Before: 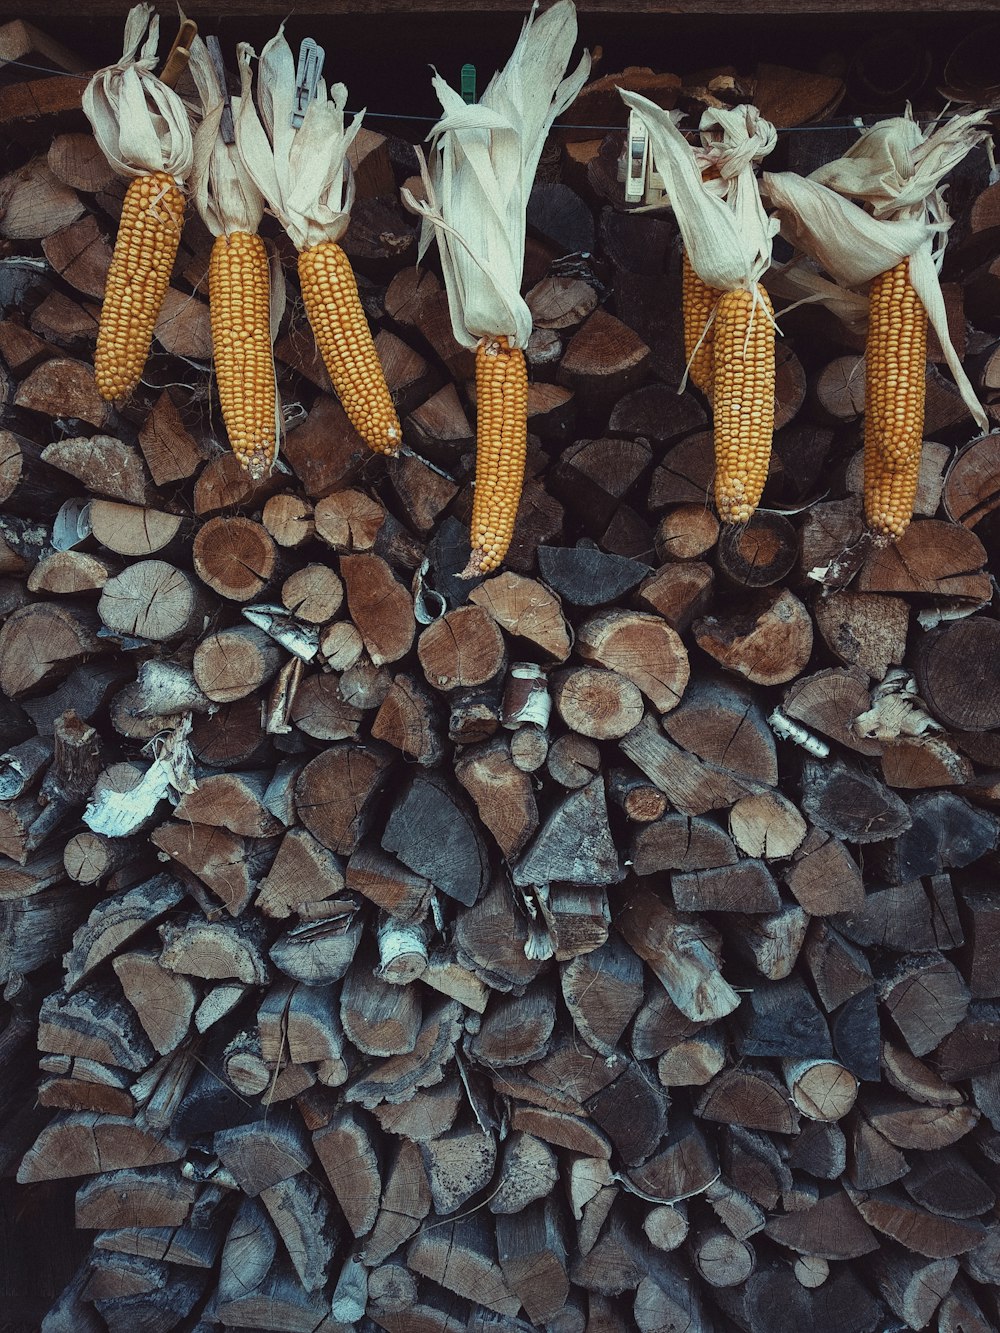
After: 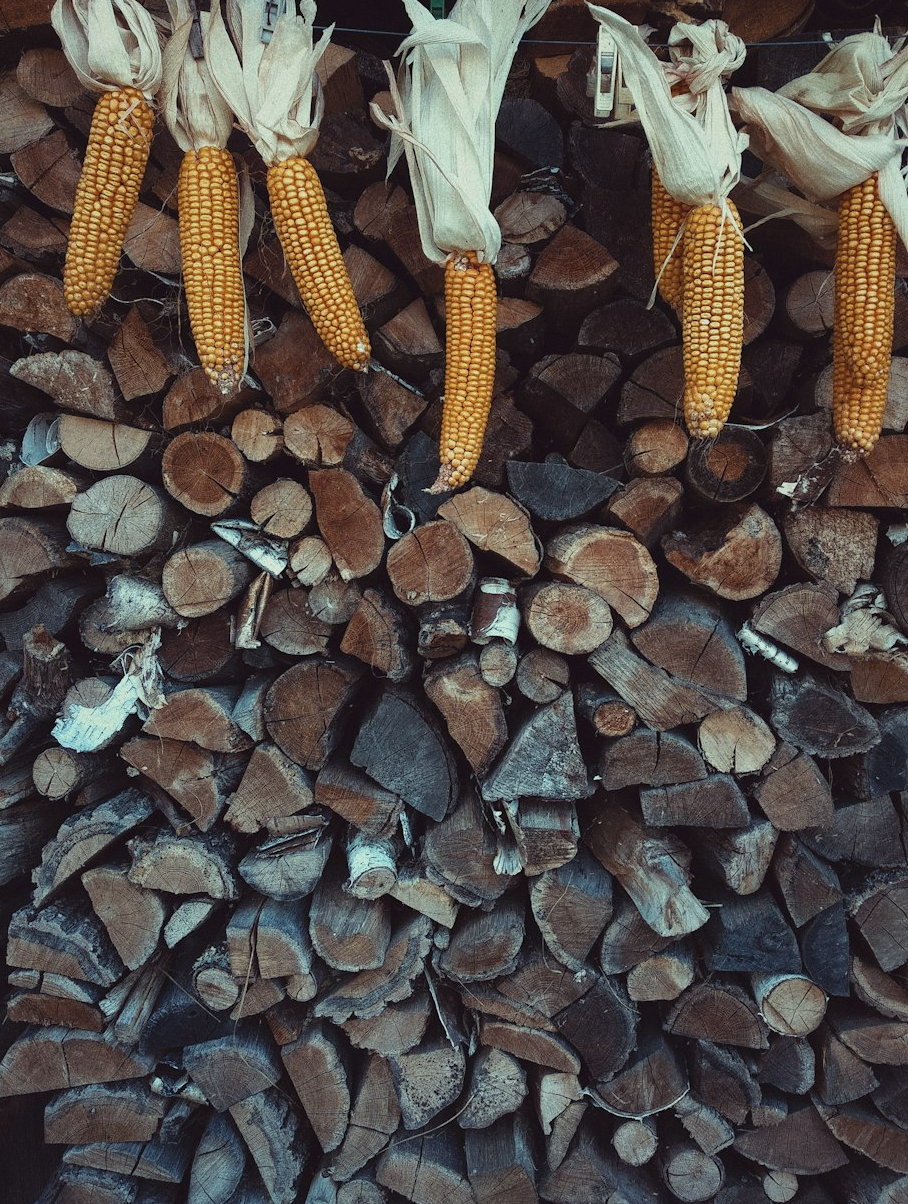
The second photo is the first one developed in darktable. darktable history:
crop: left 3.175%, top 6.386%, right 5.99%, bottom 3.281%
